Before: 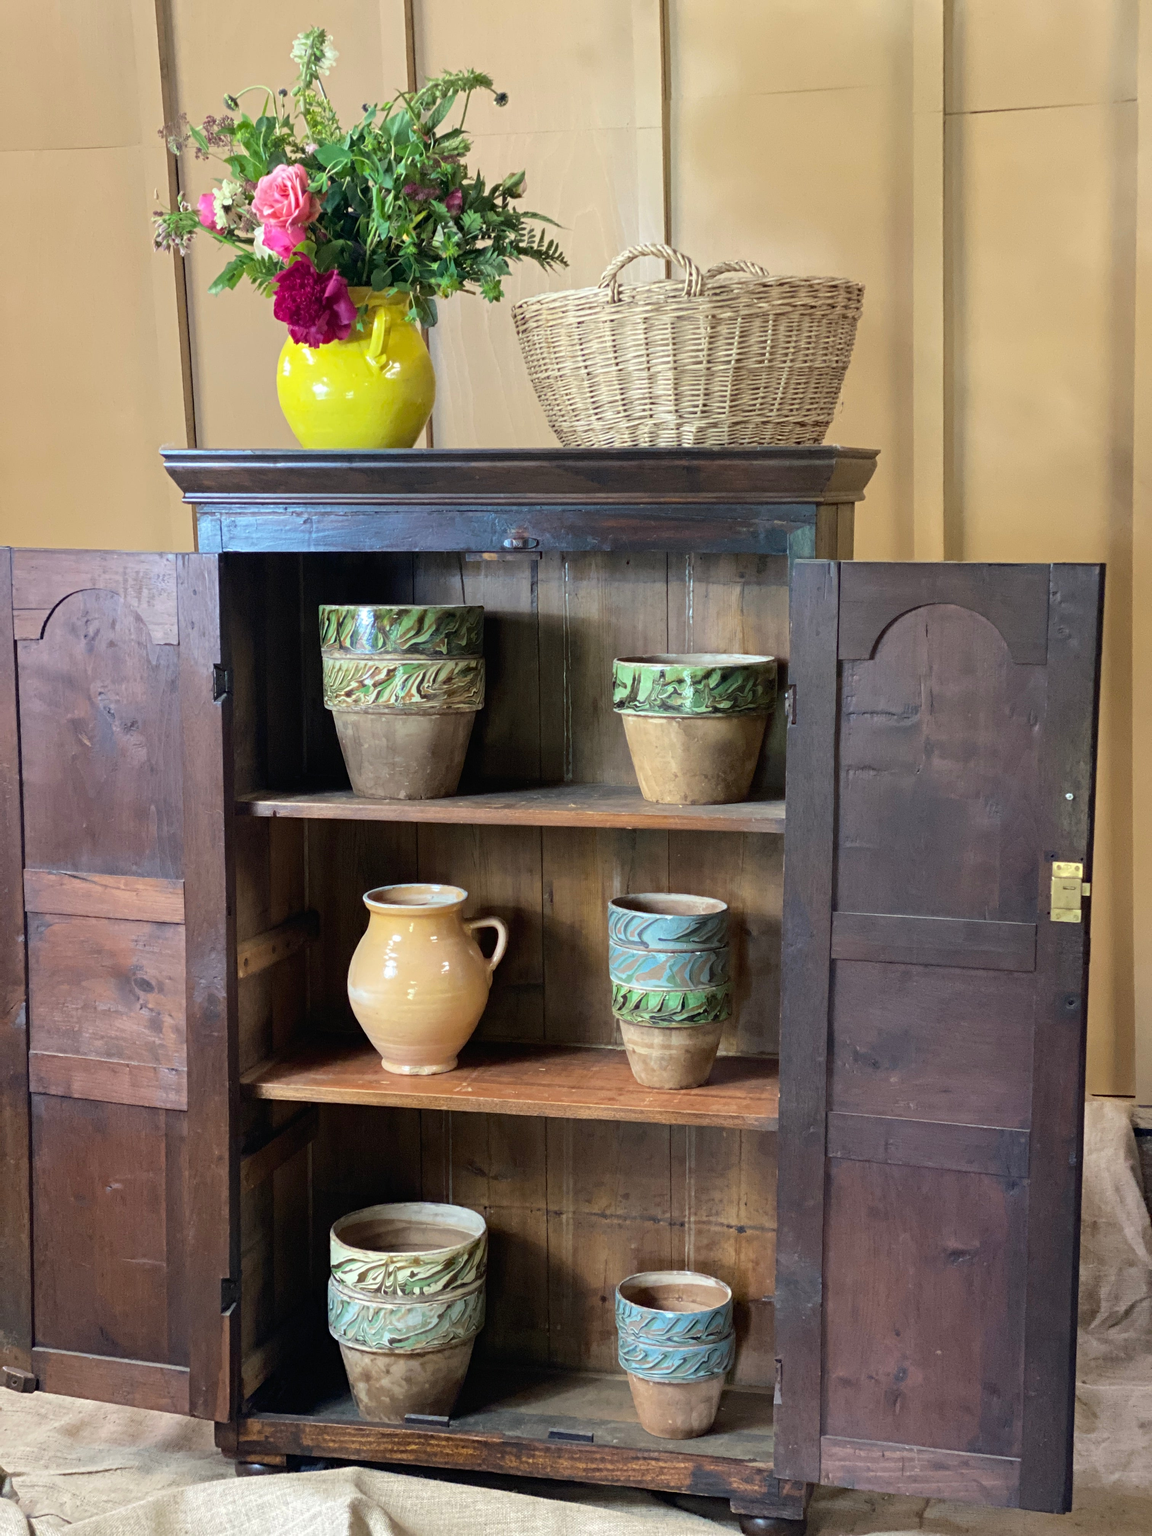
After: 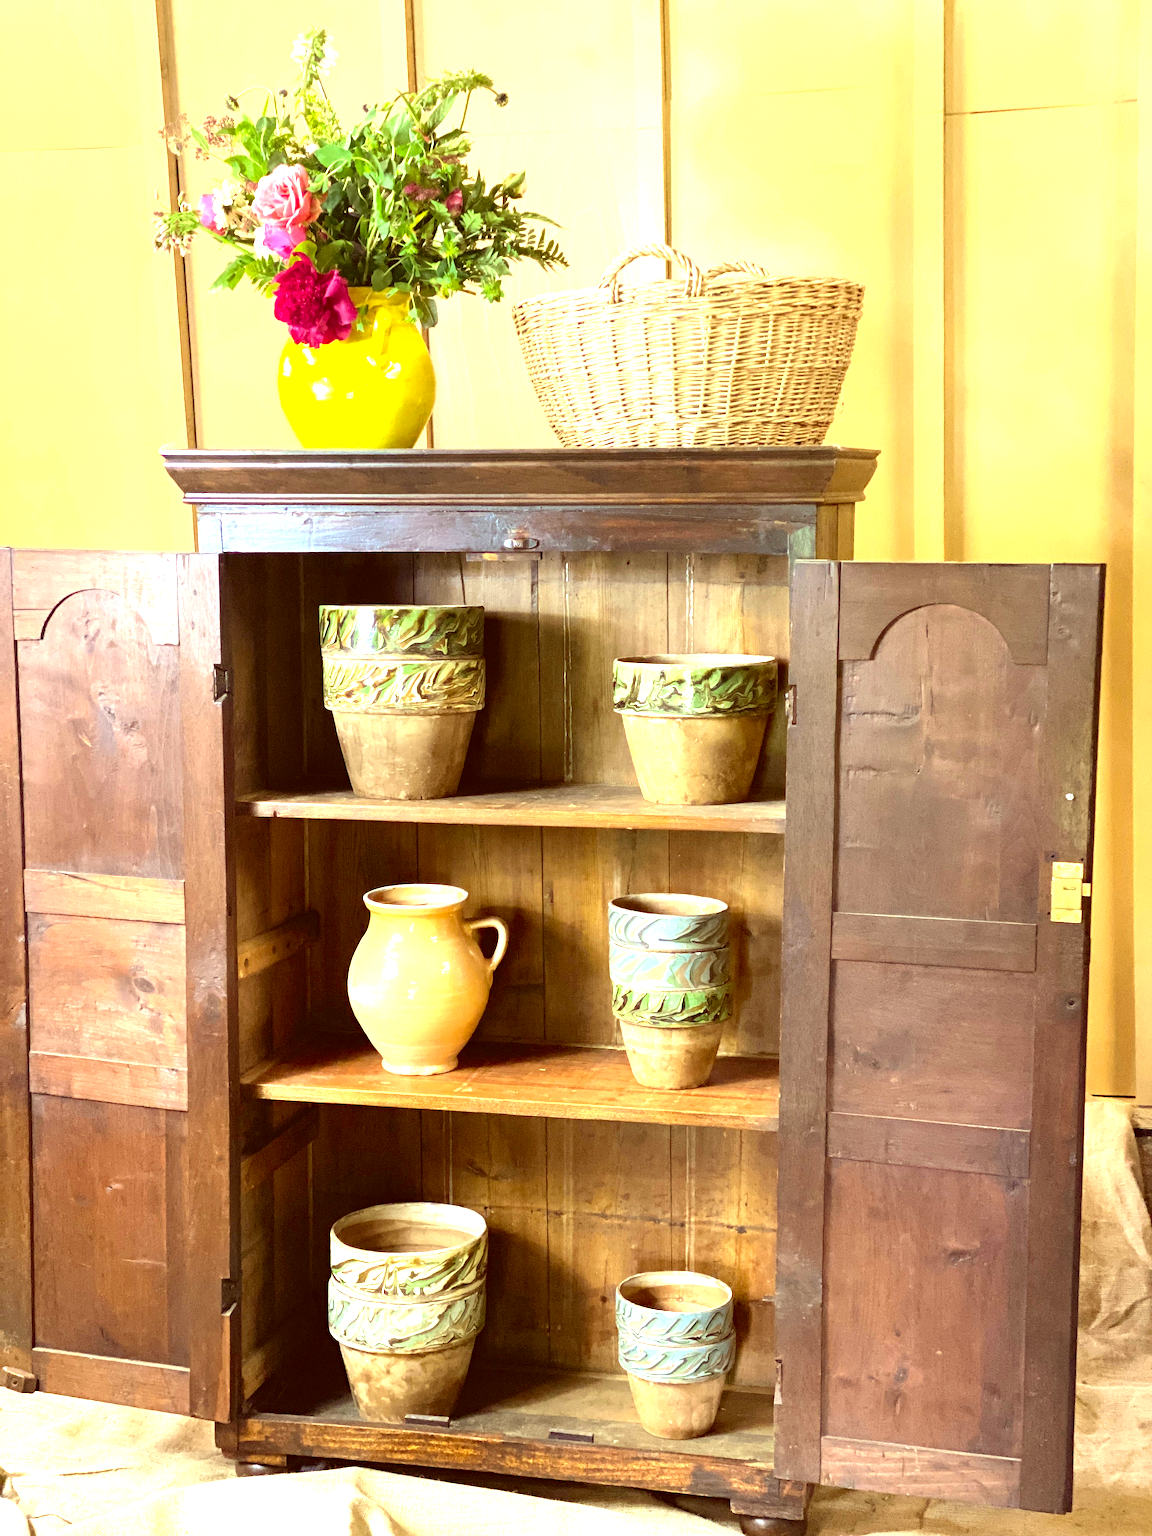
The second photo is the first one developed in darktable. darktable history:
exposure: black level correction 0, exposure 1.484 EV, compensate highlight preservation false
color correction: highlights a* 1.24, highlights b* 24.22, shadows a* 15.96, shadows b* 24.84
